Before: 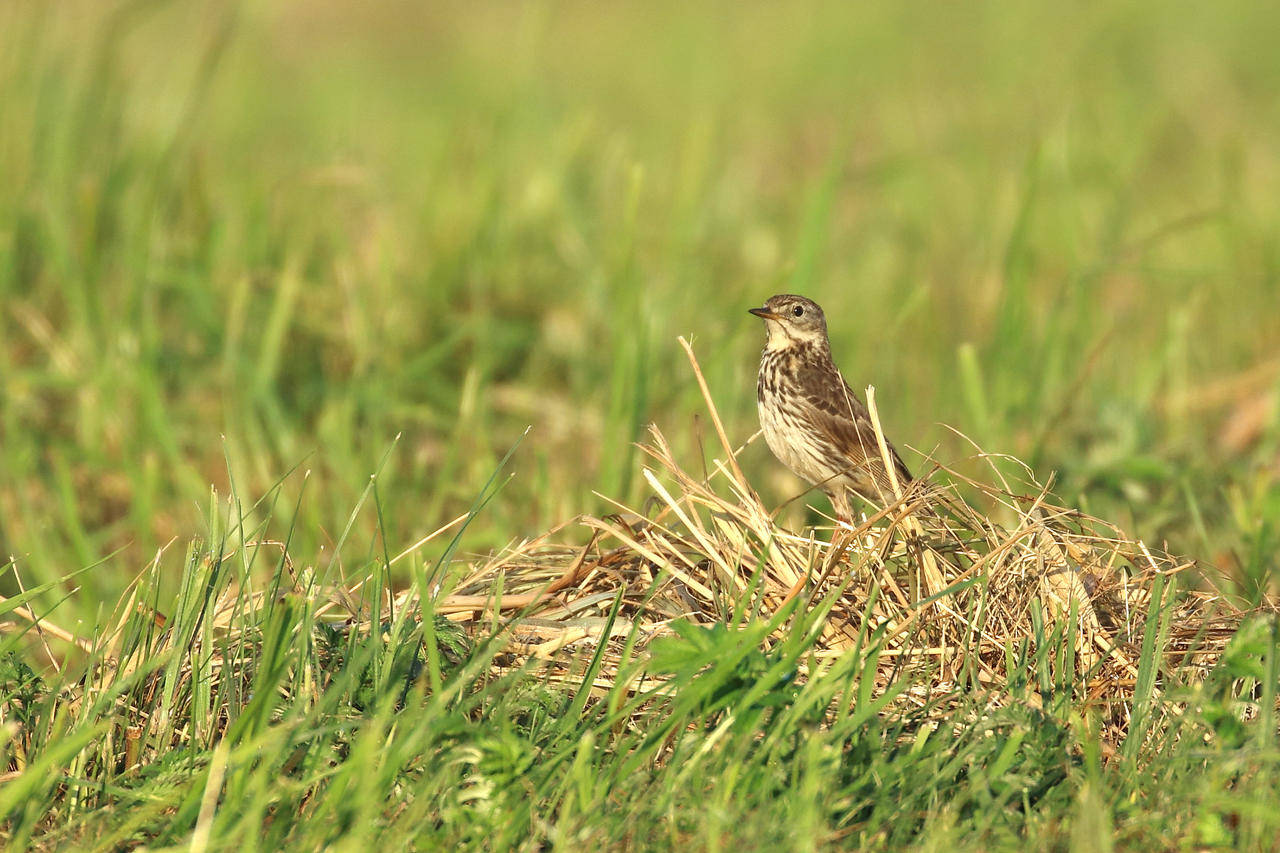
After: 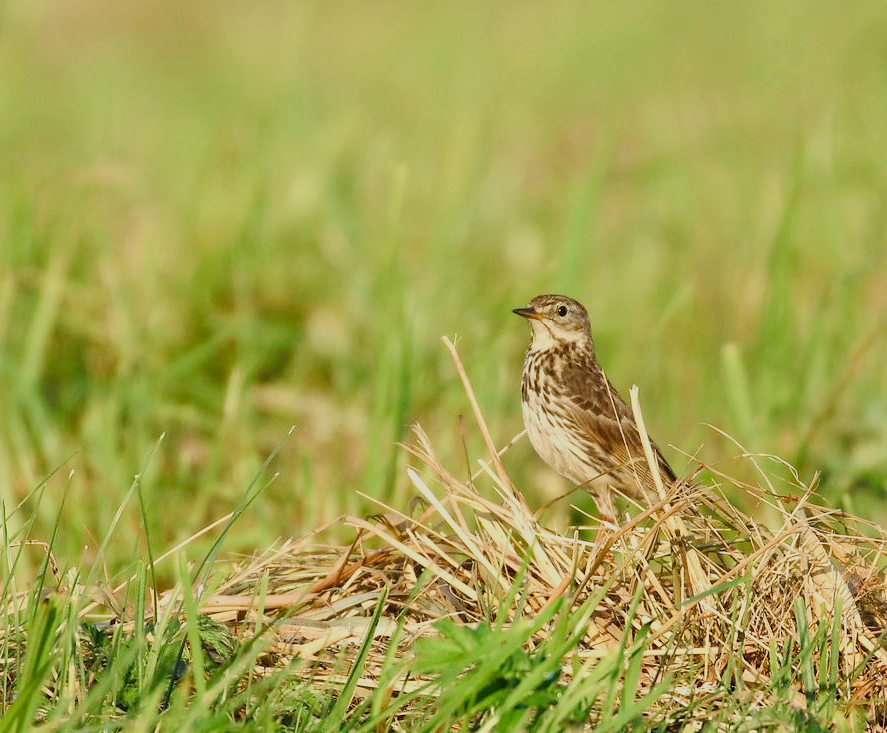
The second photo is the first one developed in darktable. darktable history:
filmic rgb: black relative exposure -7.65 EV, white relative exposure 4.56 EV, hardness 3.61
color balance rgb: linear chroma grading › shadows 32%, linear chroma grading › global chroma -2%, linear chroma grading › mid-tones 4%, perceptual saturation grading › global saturation -2%, perceptual saturation grading › highlights -8%, perceptual saturation grading › mid-tones 8%, perceptual saturation grading › shadows 4%, perceptual brilliance grading › highlights 8%, perceptual brilliance grading › mid-tones 4%, perceptual brilliance grading › shadows 2%, global vibrance 16%, saturation formula JzAzBz (2021)
crop: left 18.479%, right 12.2%, bottom 13.971%
